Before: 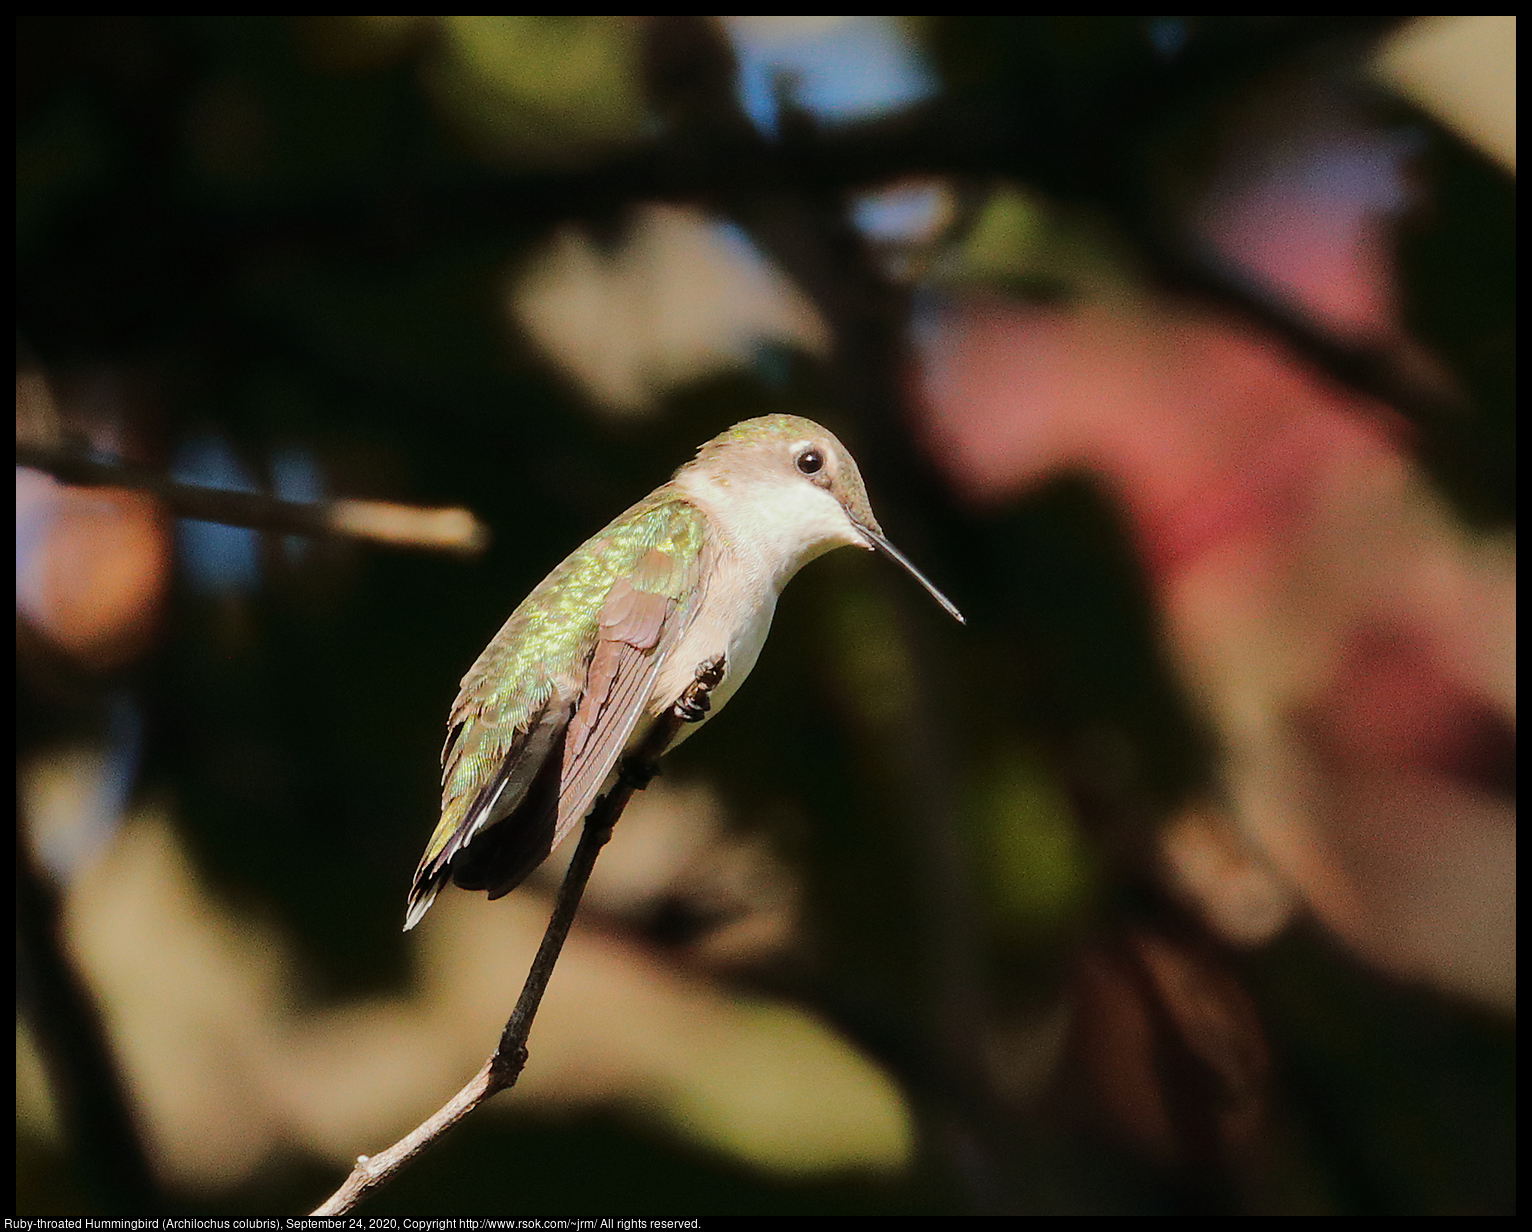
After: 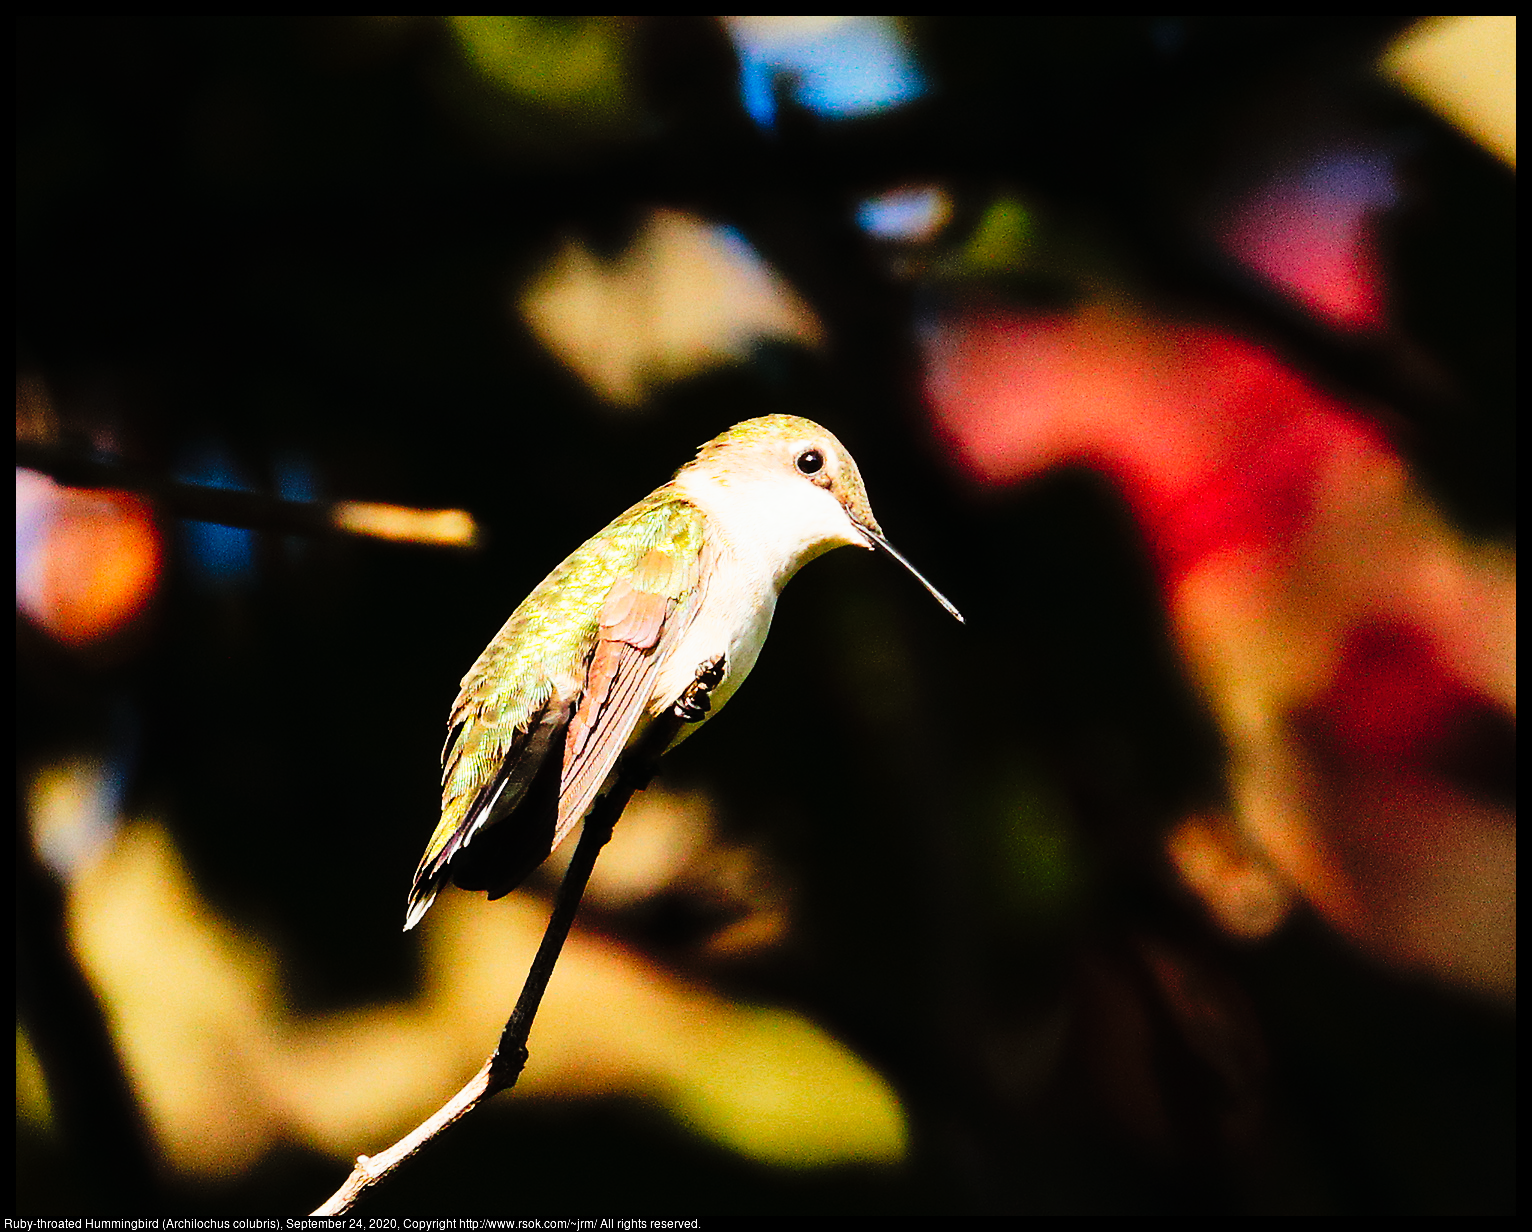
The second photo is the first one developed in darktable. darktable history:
tone curve: curves: ch0 [(0, 0) (0.003, 0.003) (0.011, 0.006) (0.025, 0.01) (0.044, 0.015) (0.069, 0.02) (0.1, 0.027) (0.136, 0.036) (0.177, 0.05) (0.224, 0.07) (0.277, 0.12) (0.335, 0.208) (0.399, 0.334) (0.468, 0.473) (0.543, 0.636) (0.623, 0.795) (0.709, 0.907) (0.801, 0.97) (0.898, 0.989) (1, 1)], preserve colors none
